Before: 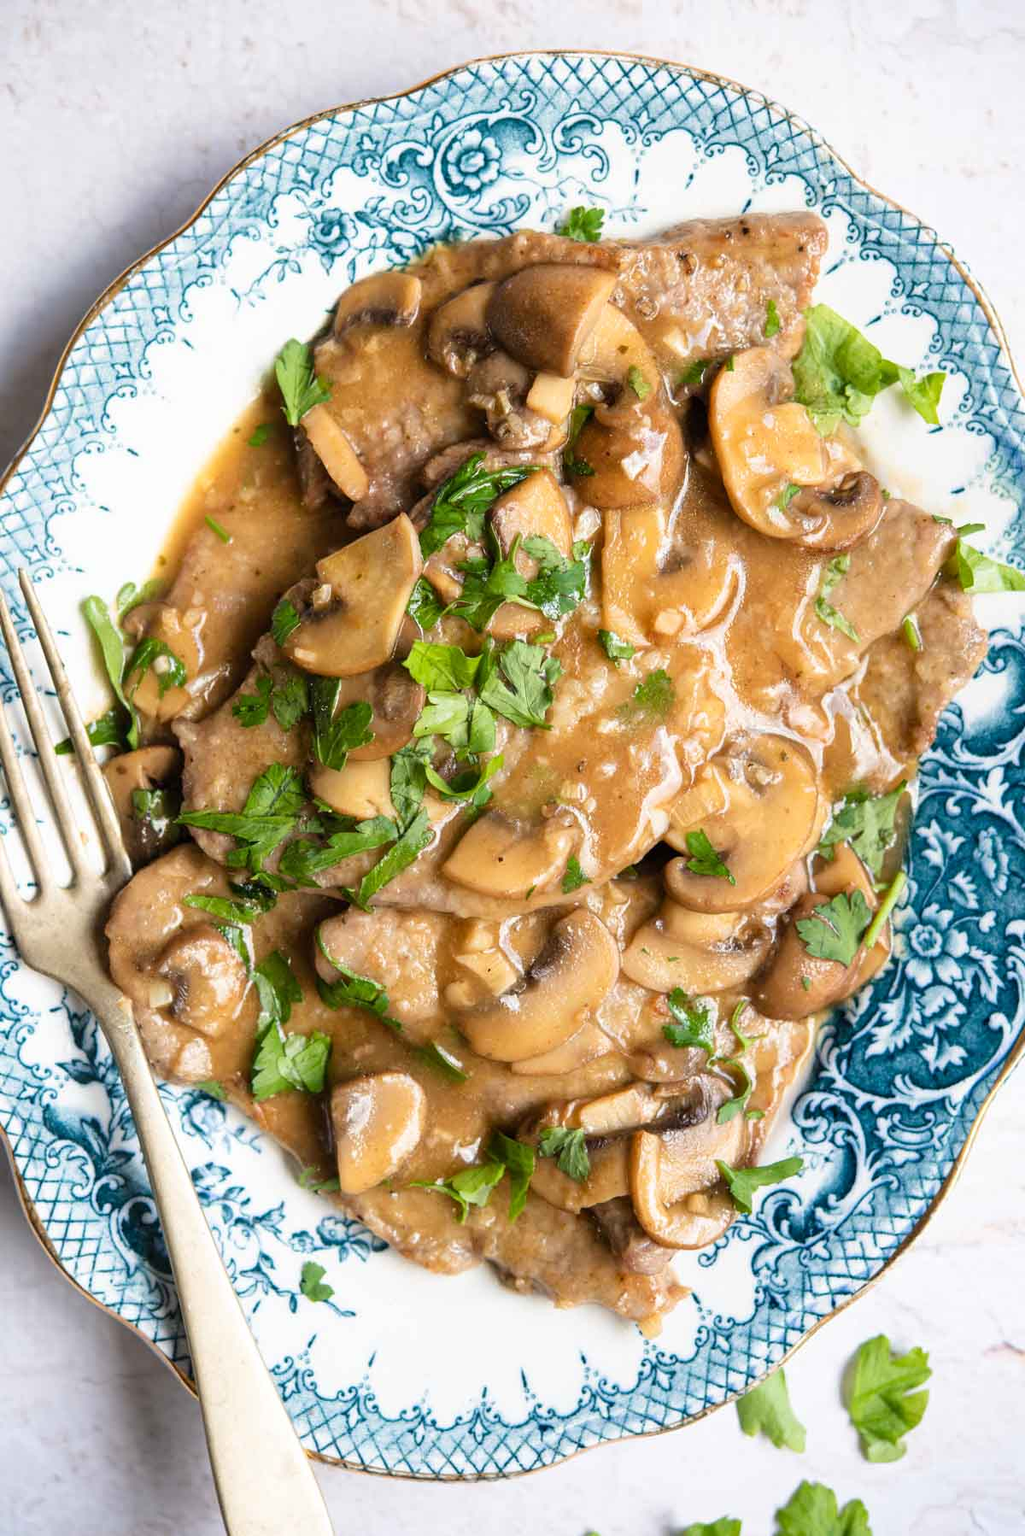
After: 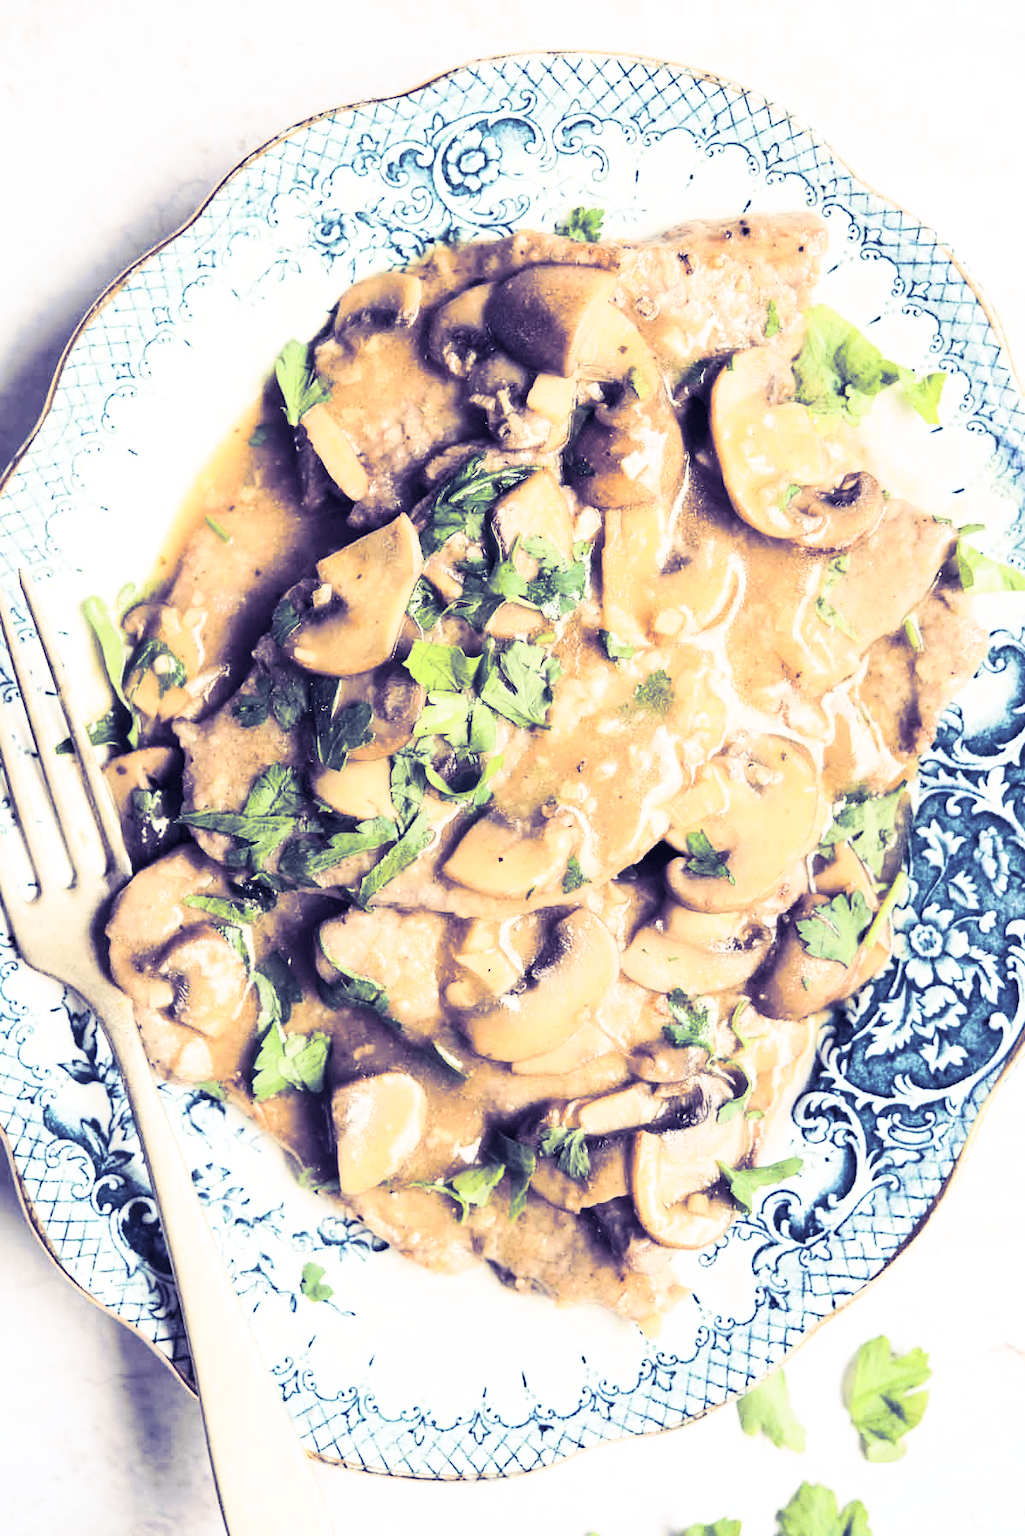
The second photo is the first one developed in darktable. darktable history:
exposure: compensate highlight preservation false
split-toning: shadows › hue 242.67°, shadows › saturation 0.733, highlights › hue 45.33°, highlights › saturation 0.667, balance -53.304, compress 21.15%
sharpen: radius 5.325, amount 0.312, threshold 26.433
contrast brightness saturation: contrast 0.43, brightness 0.56, saturation -0.19
